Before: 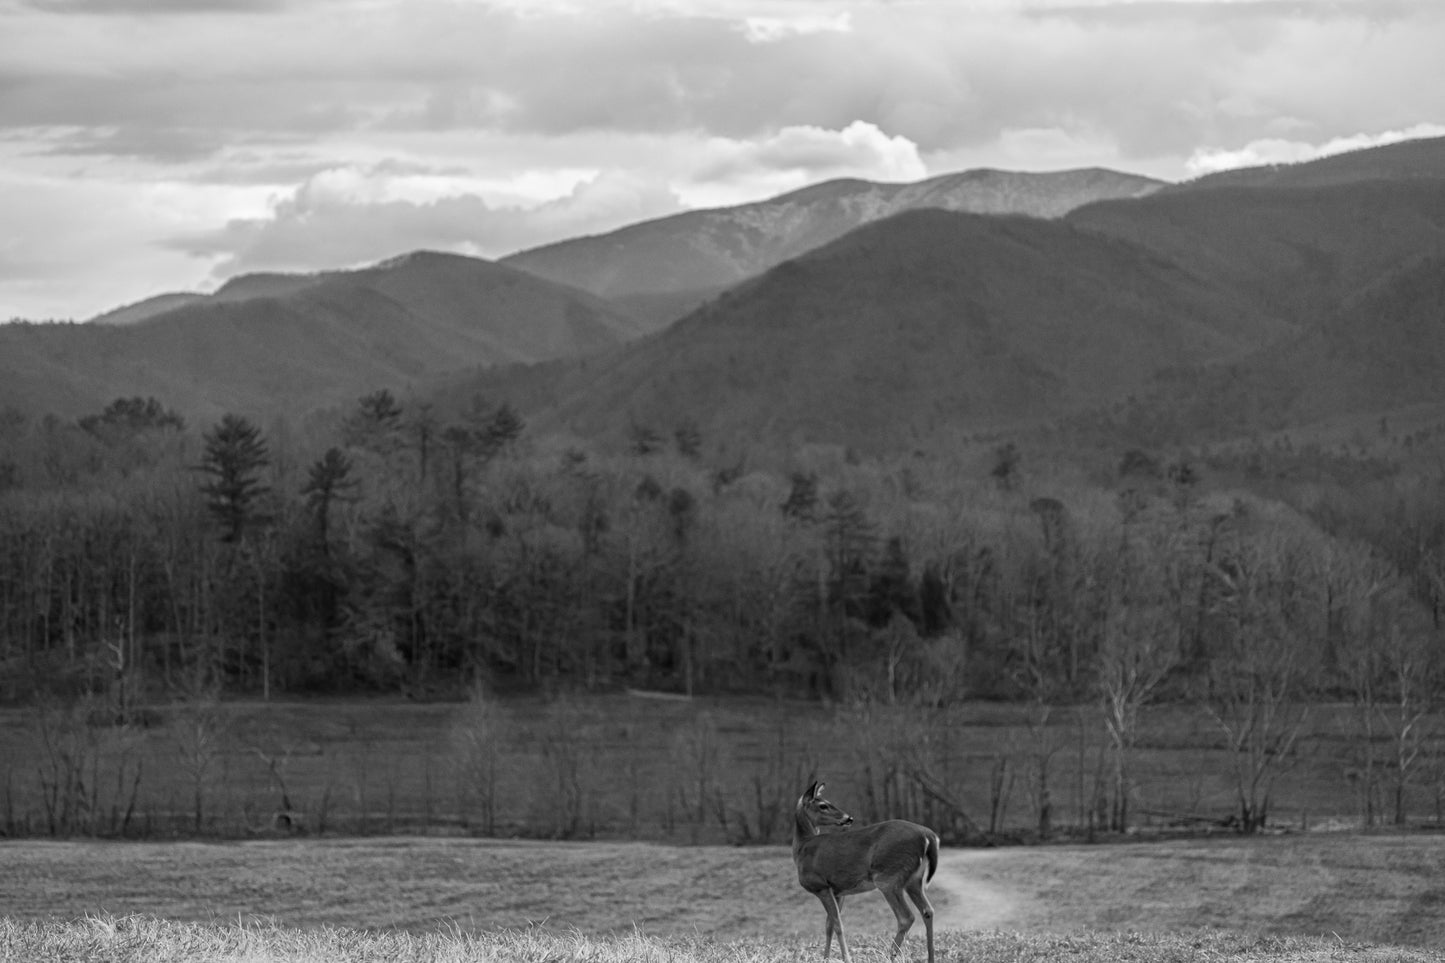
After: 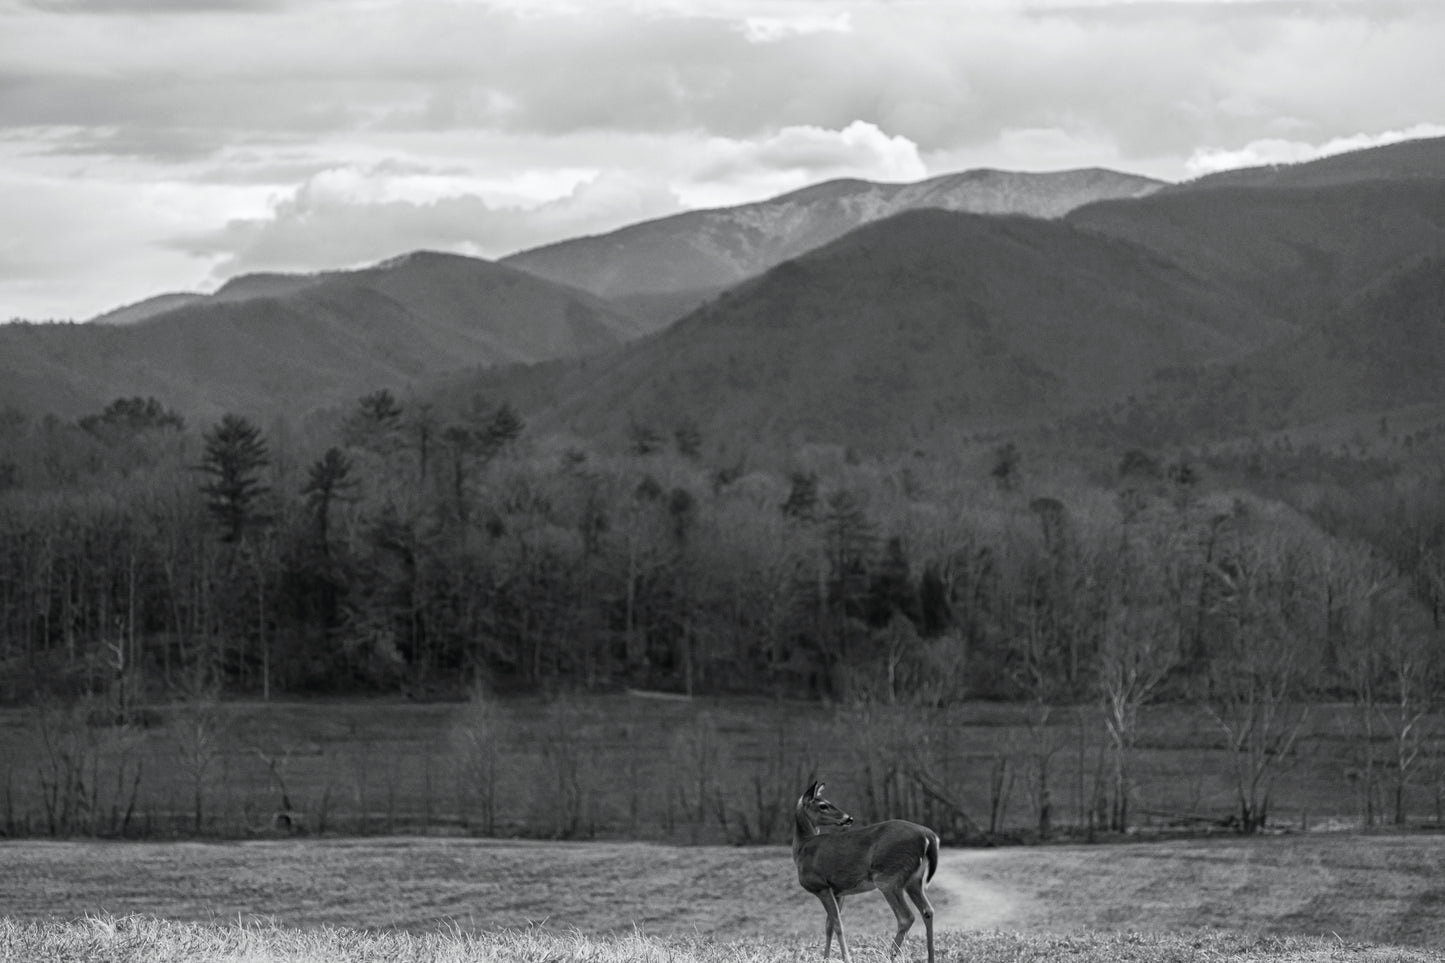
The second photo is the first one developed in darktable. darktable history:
tone curve: curves: ch0 [(0, 0.015) (0.037, 0.032) (0.131, 0.113) (0.275, 0.26) (0.497, 0.505) (0.617, 0.643) (0.704, 0.735) (0.813, 0.842) (0.911, 0.931) (0.997, 1)]; ch1 [(0, 0) (0.301, 0.3) (0.444, 0.438) (0.493, 0.494) (0.501, 0.5) (0.534, 0.543) (0.582, 0.605) (0.658, 0.687) (0.746, 0.79) (1, 1)]; ch2 [(0, 0) (0.246, 0.234) (0.36, 0.356) (0.415, 0.426) (0.476, 0.492) (0.502, 0.499) (0.525, 0.517) (0.533, 0.534) (0.586, 0.598) (0.634, 0.643) (0.706, 0.717) (0.853, 0.83) (1, 0.951)], color space Lab, independent channels, preserve colors none
